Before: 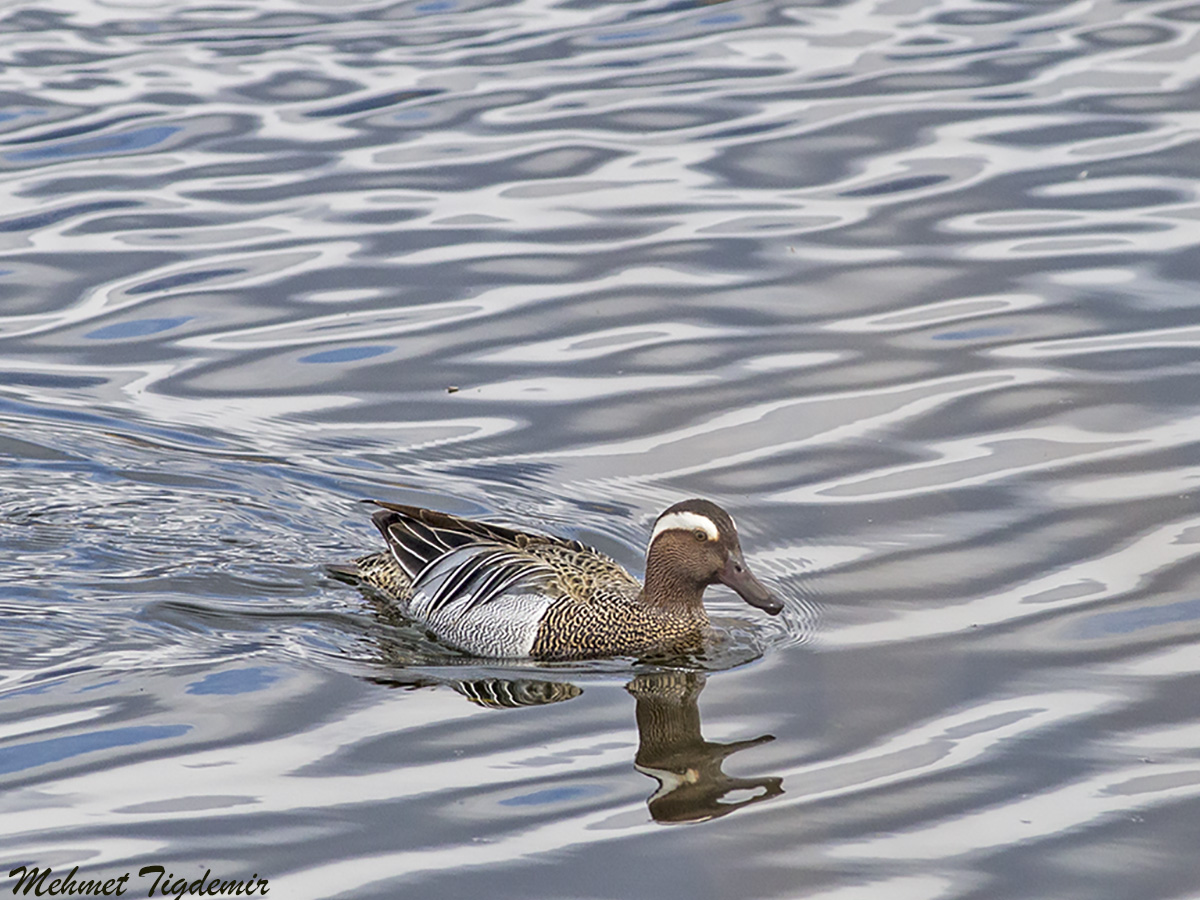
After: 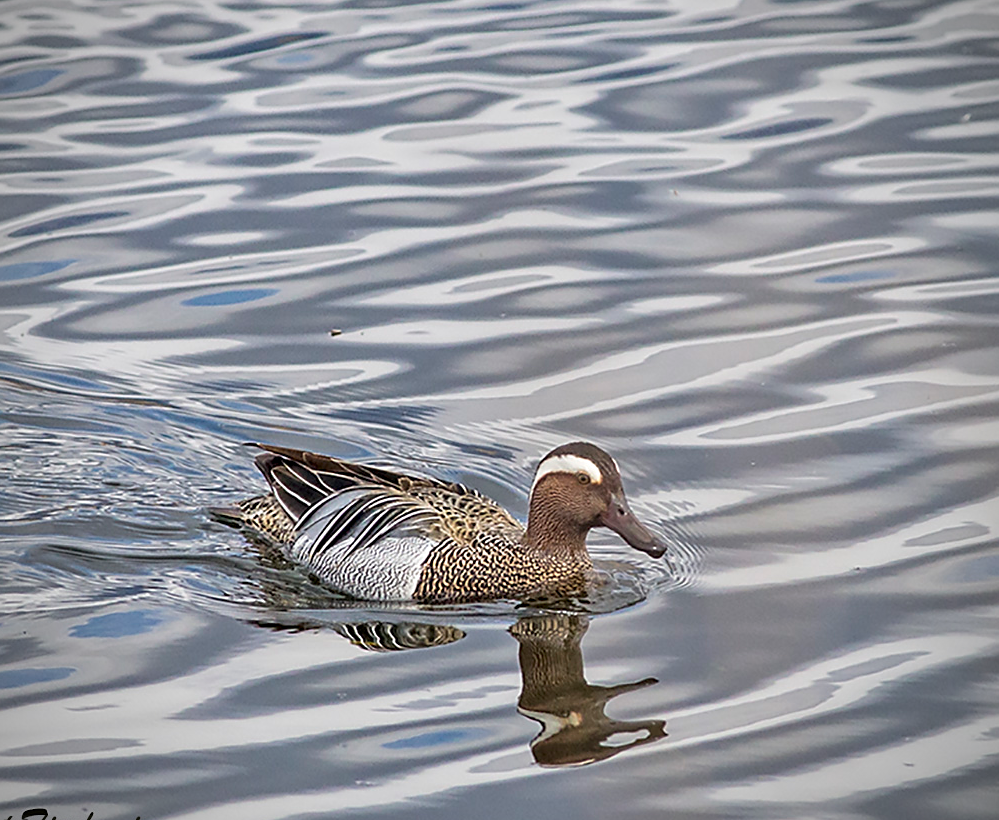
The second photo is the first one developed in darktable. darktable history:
crop: left 9.78%, top 6.336%, right 6.94%, bottom 2.459%
sharpen: radius 1.835, amount 0.414, threshold 1.52
vignetting: fall-off start 79.82%
